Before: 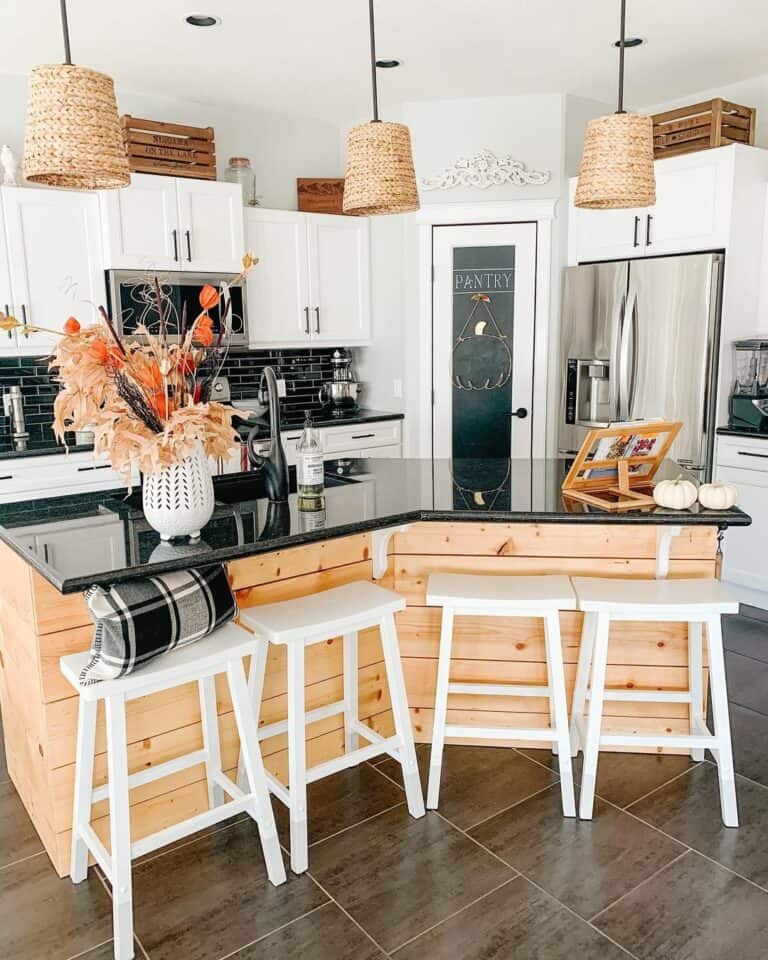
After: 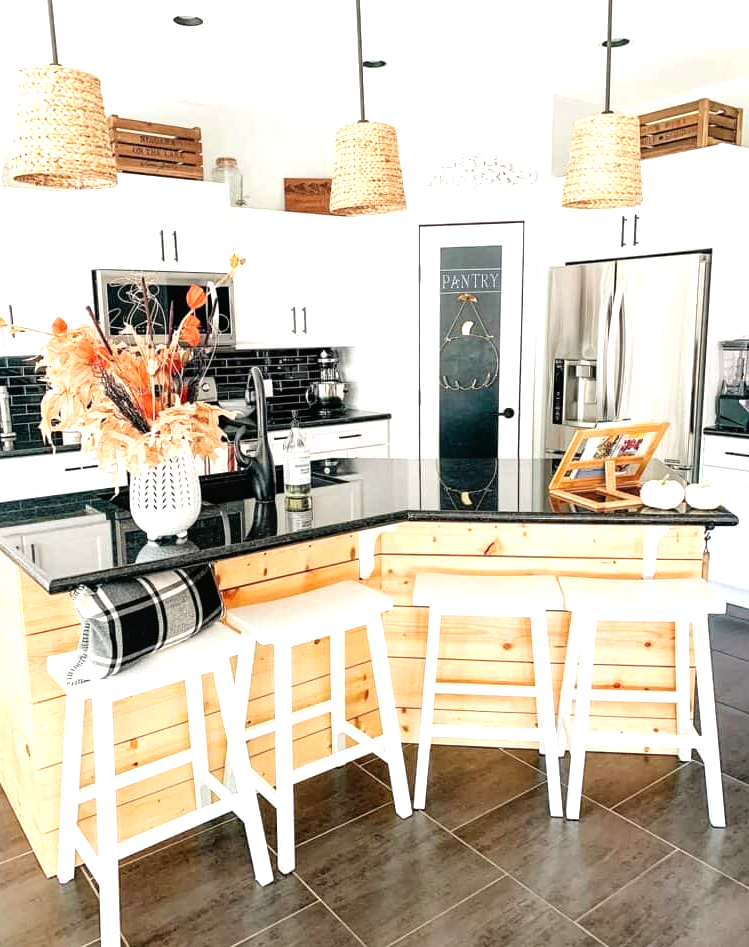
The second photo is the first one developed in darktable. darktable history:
crop and rotate: left 1.764%, right 0.616%, bottom 1.304%
tone equalizer: -8 EV -0.734 EV, -7 EV -0.706 EV, -6 EV -0.613 EV, -5 EV -0.423 EV, -3 EV 0.374 EV, -2 EV 0.6 EV, -1 EV 0.699 EV, +0 EV 0.751 EV
